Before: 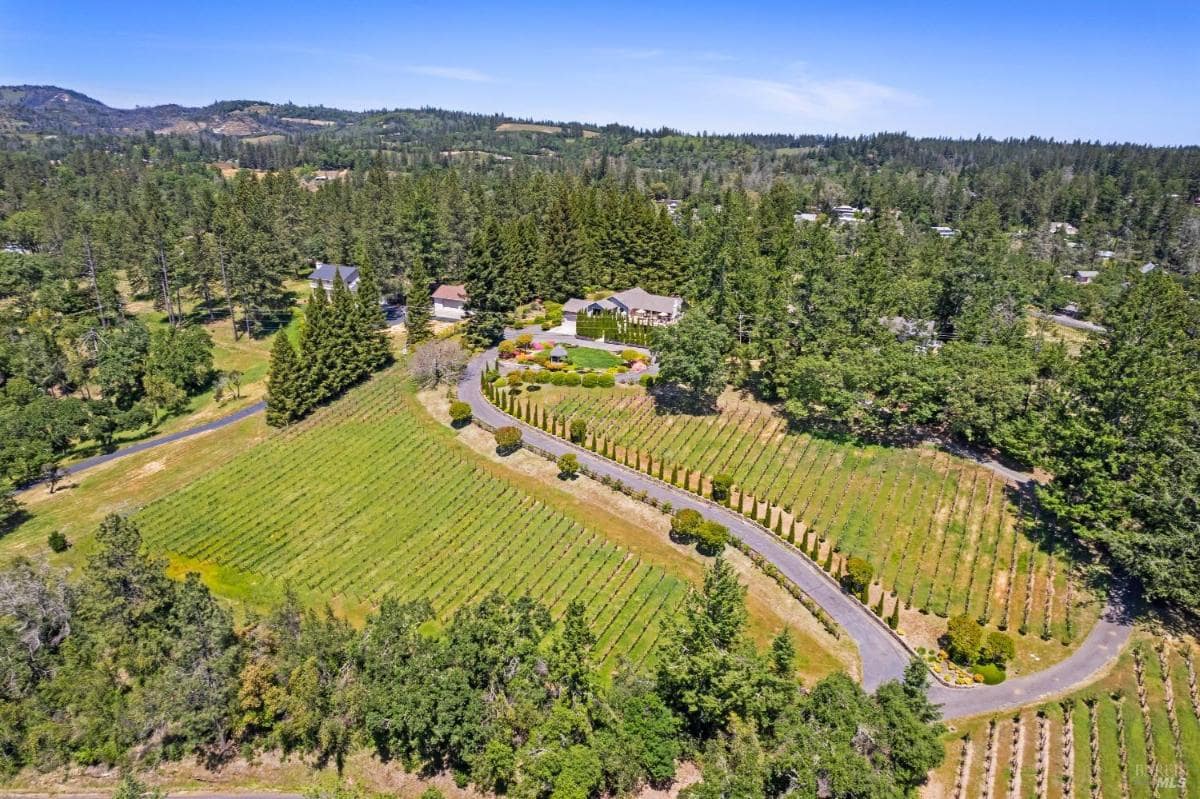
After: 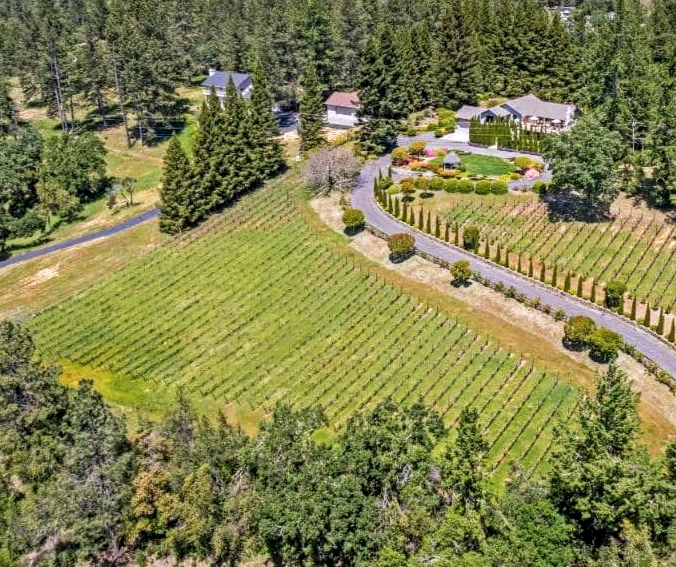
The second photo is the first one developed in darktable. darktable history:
color correction: highlights a* -0.118, highlights b* -5.32, shadows a* -0.131, shadows b* -0.09
crop: left 8.936%, top 24.209%, right 34.655%, bottom 4.729%
local contrast: detail 130%
